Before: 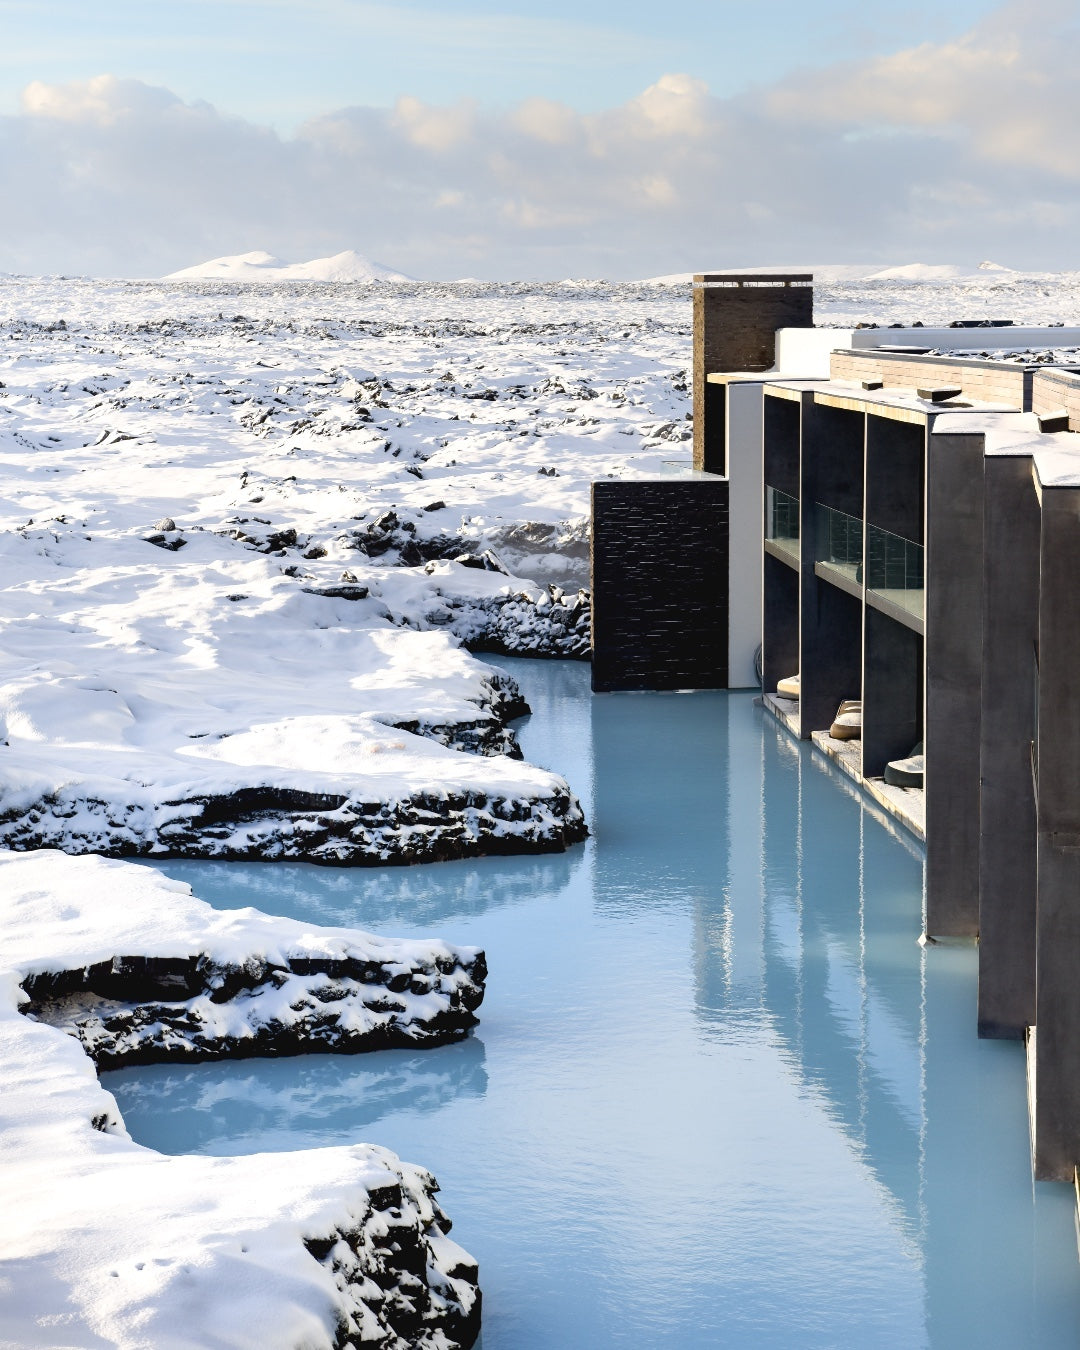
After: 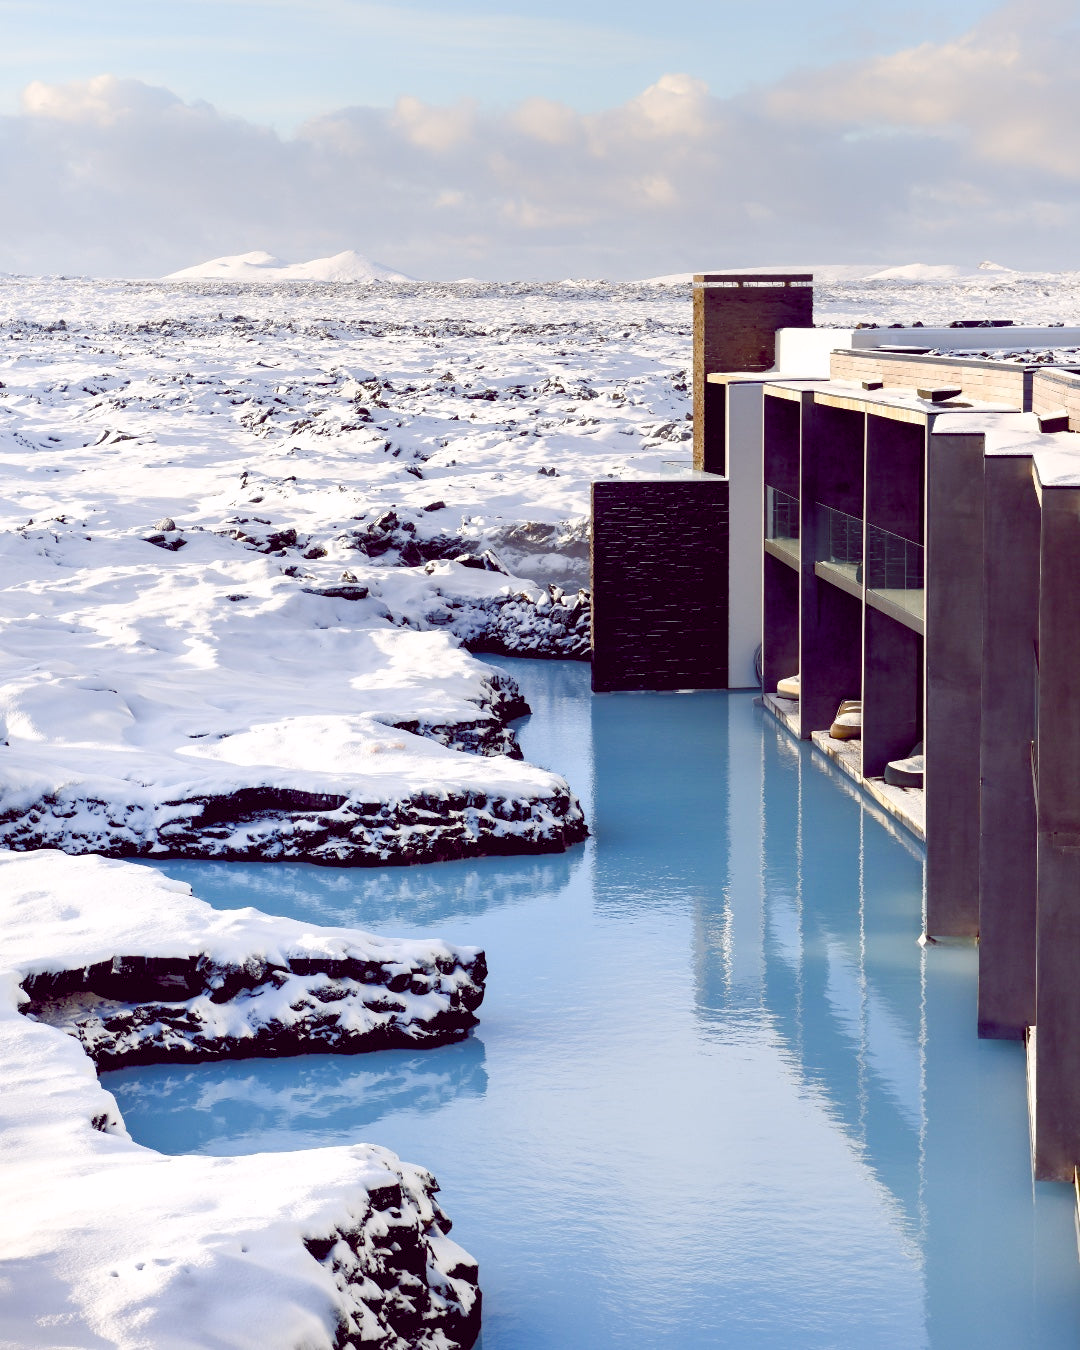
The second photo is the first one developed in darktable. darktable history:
color balance rgb: shadows lift › chroma 2.05%, shadows lift › hue 215.47°, global offset › chroma 0.286%, global offset › hue 319.19°, linear chroma grading › shadows 31.991%, linear chroma grading › global chroma -1.727%, linear chroma grading › mid-tones 4.192%, perceptual saturation grading › global saturation 20%, perceptual saturation grading › highlights -25.181%, perceptual saturation grading › shadows 25.008%
